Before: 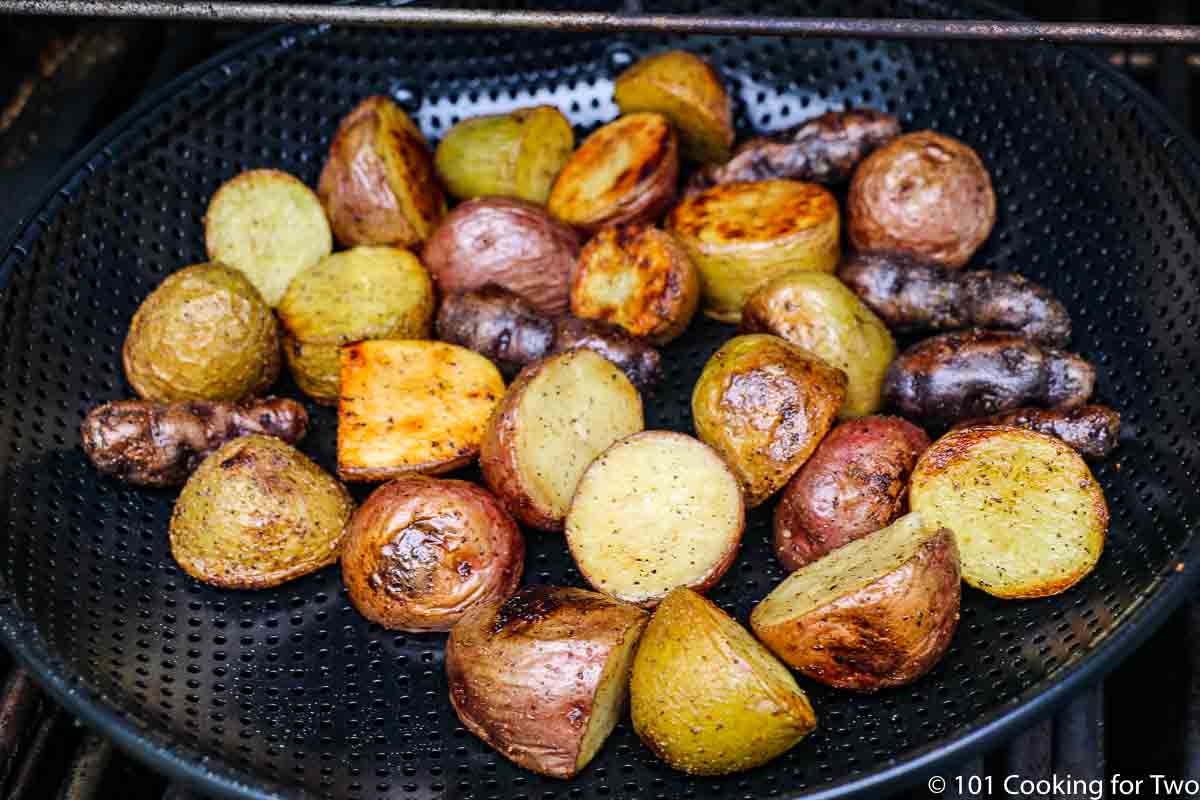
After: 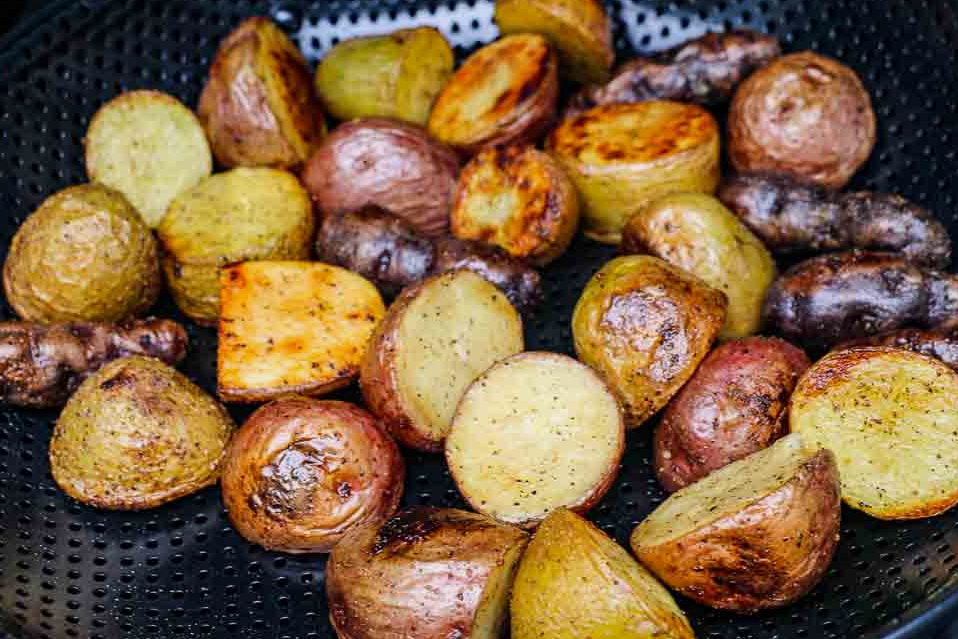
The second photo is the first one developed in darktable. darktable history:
exposure: exposure -0.157 EV, compensate highlight preservation false
crop and rotate: left 10.071%, top 10.071%, right 10.02%, bottom 10.02%
